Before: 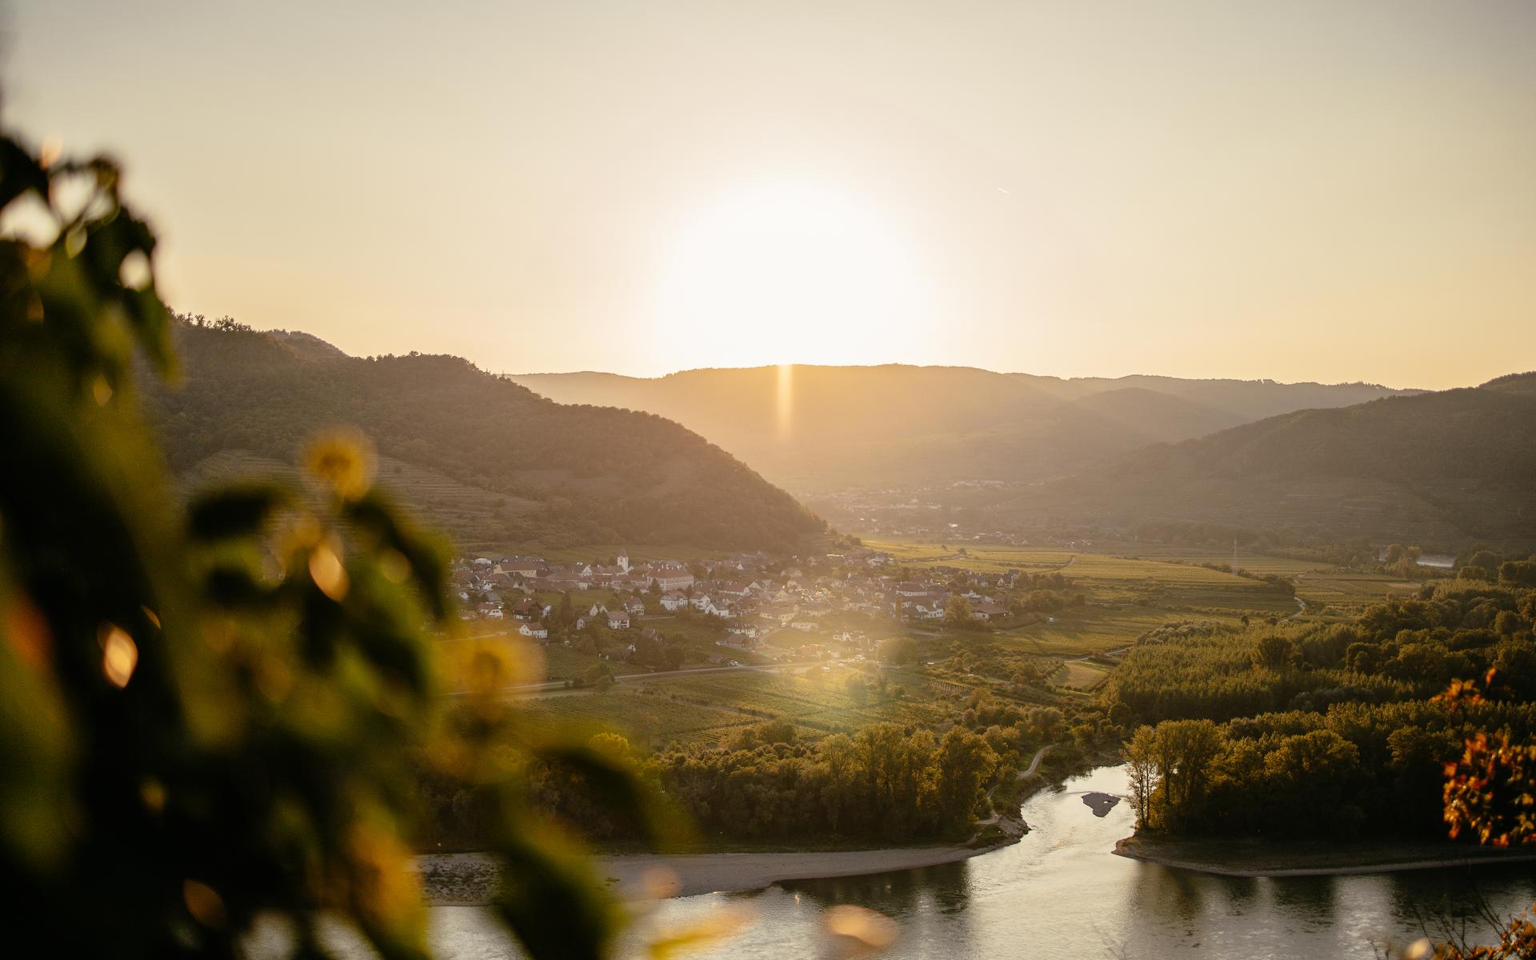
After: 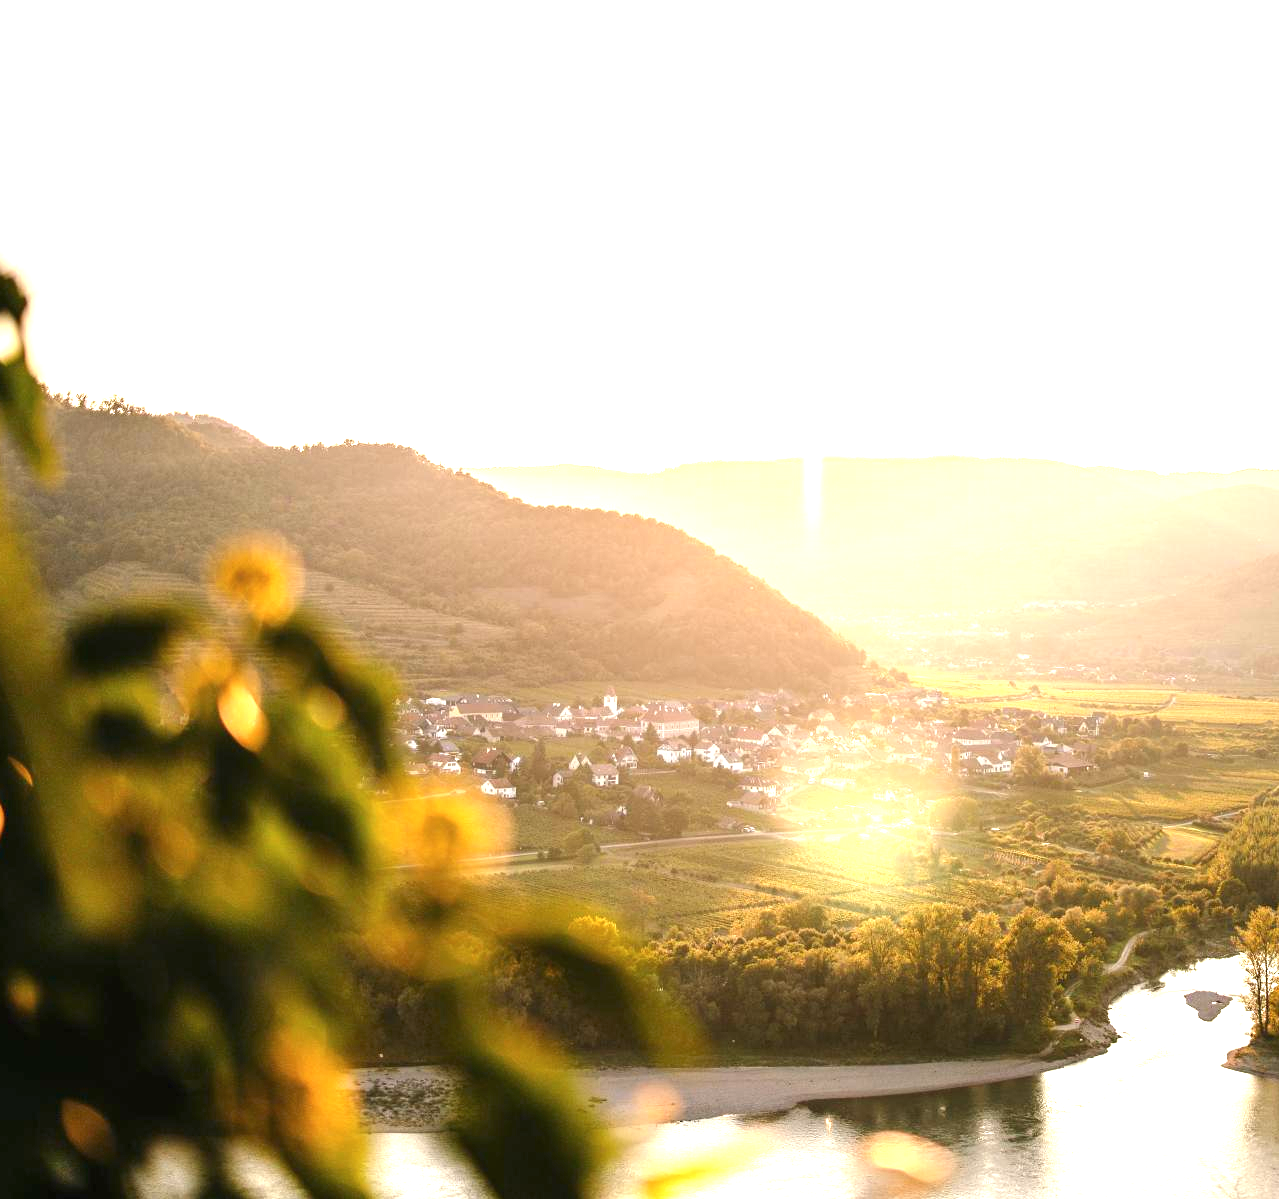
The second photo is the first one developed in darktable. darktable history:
crop and rotate: left 8.786%, right 24.548%
color balance: output saturation 98.5%
exposure: black level correction 0, exposure 1.741 EV, compensate exposure bias true, compensate highlight preservation false
